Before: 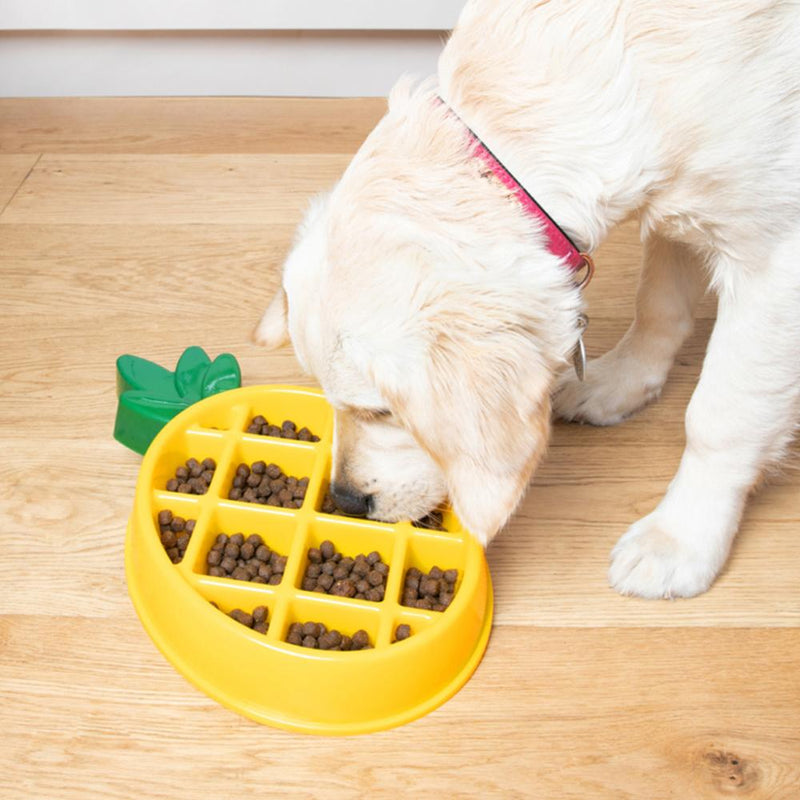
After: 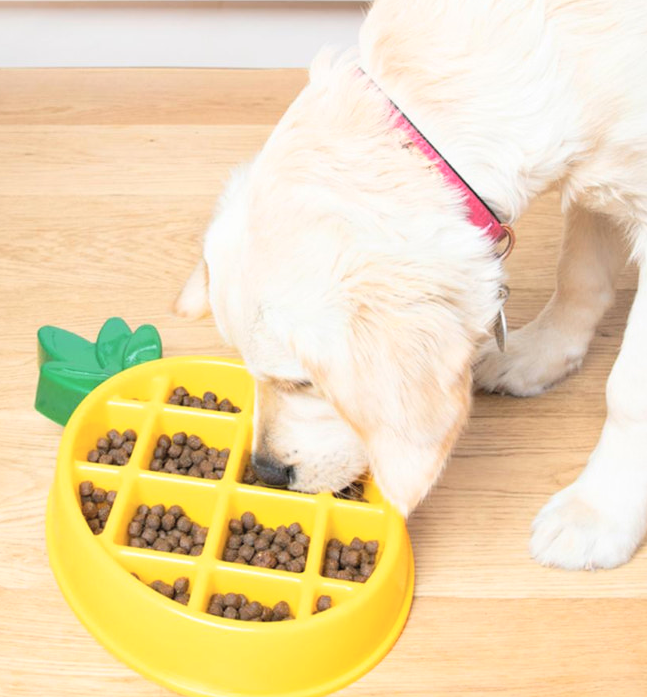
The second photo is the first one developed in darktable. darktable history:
crop: left 9.91%, top 3.642%, right 9.175%, bottom 9.194%
contrast brightness saturation: contrast 0.145, brightness 0.205
